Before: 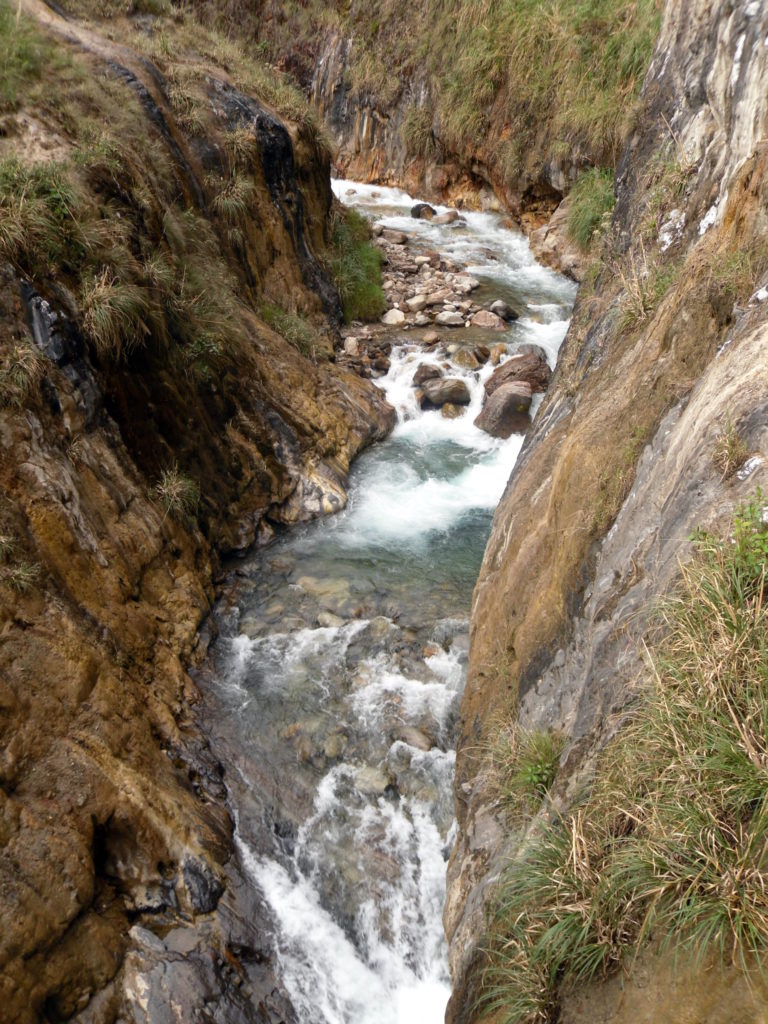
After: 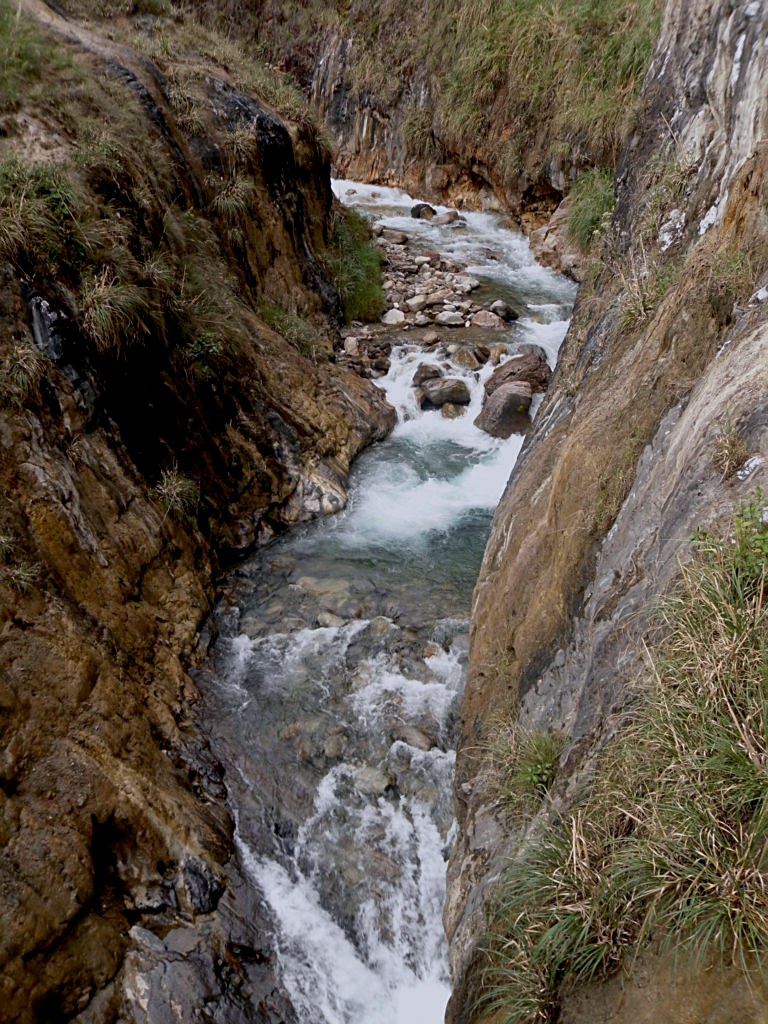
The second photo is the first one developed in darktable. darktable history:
contrast brightness saturation: saturation -0.05
sharpen: on, module defaults
color calibration: illuminant as shot in camera, x 0.358, y 0.373, temperature 4628.91 K
exposure: black level correction 0.009, exposure -0.637 EV, compensate highlight preservation false
